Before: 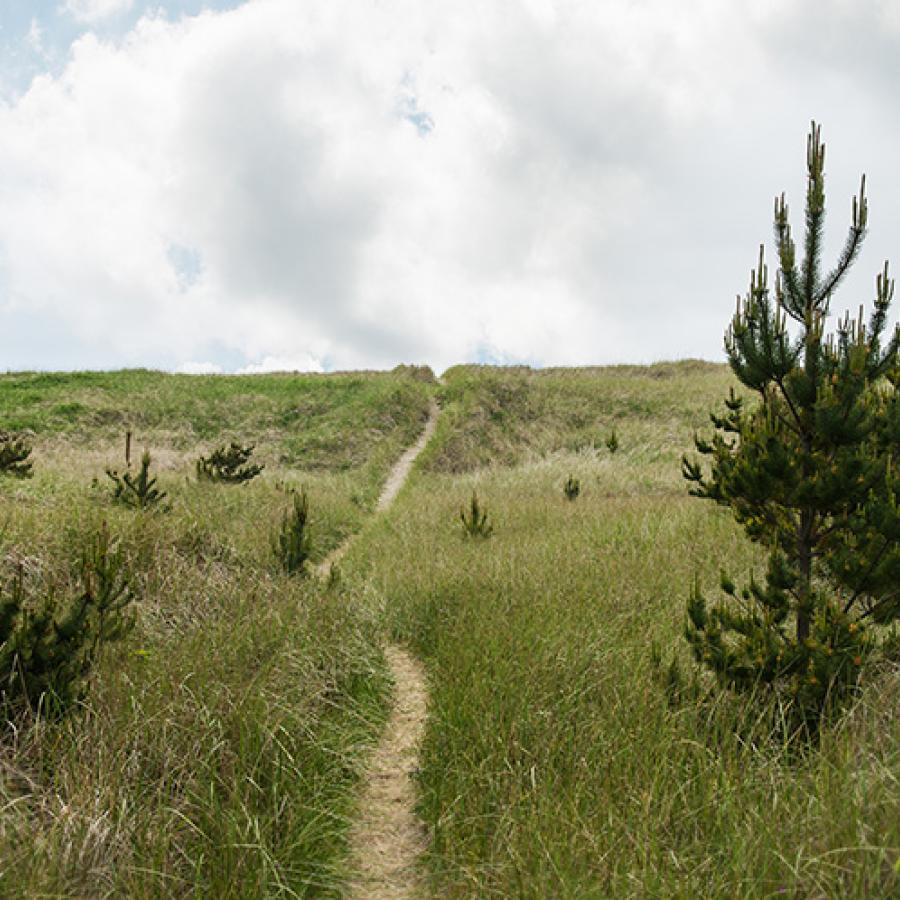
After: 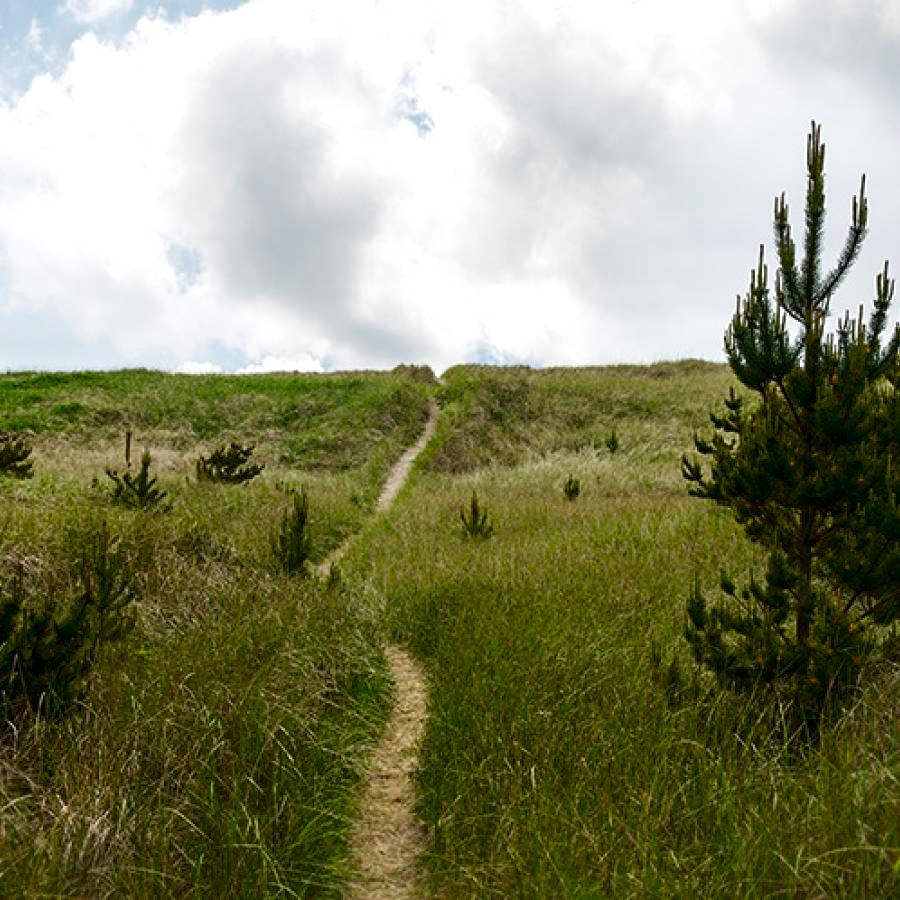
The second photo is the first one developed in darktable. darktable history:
contrast brightness saturation: brightness -0.25, saturation 0.2
exposure: exposure 0.15 EV, compensate highlight preservation false
